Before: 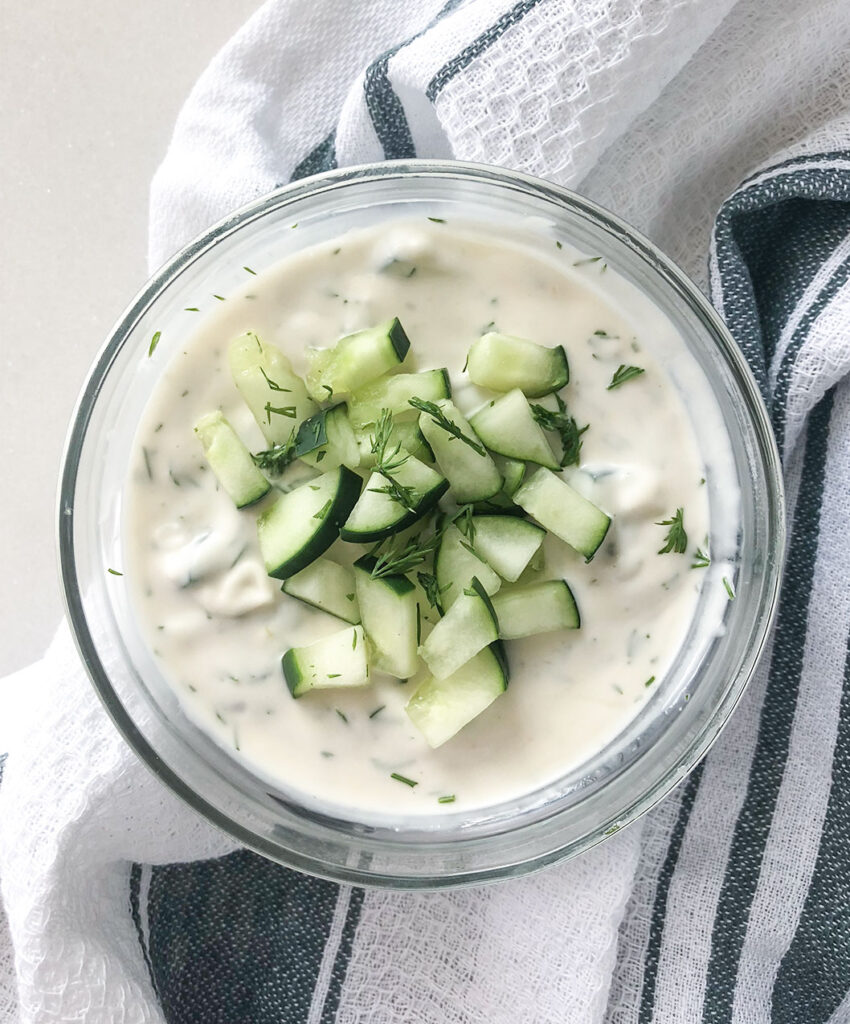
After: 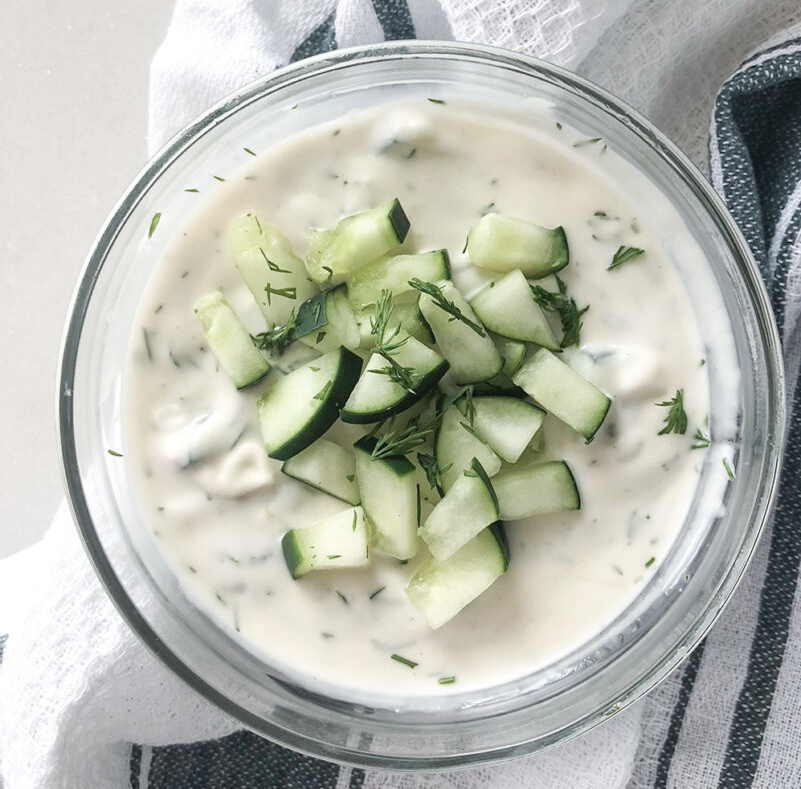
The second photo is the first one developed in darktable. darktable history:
crop and rotate: angle 0.03°, top 11.643%, right 5.651%, bottom 11.189%
contrast brightness saturation: saturation -0.17
